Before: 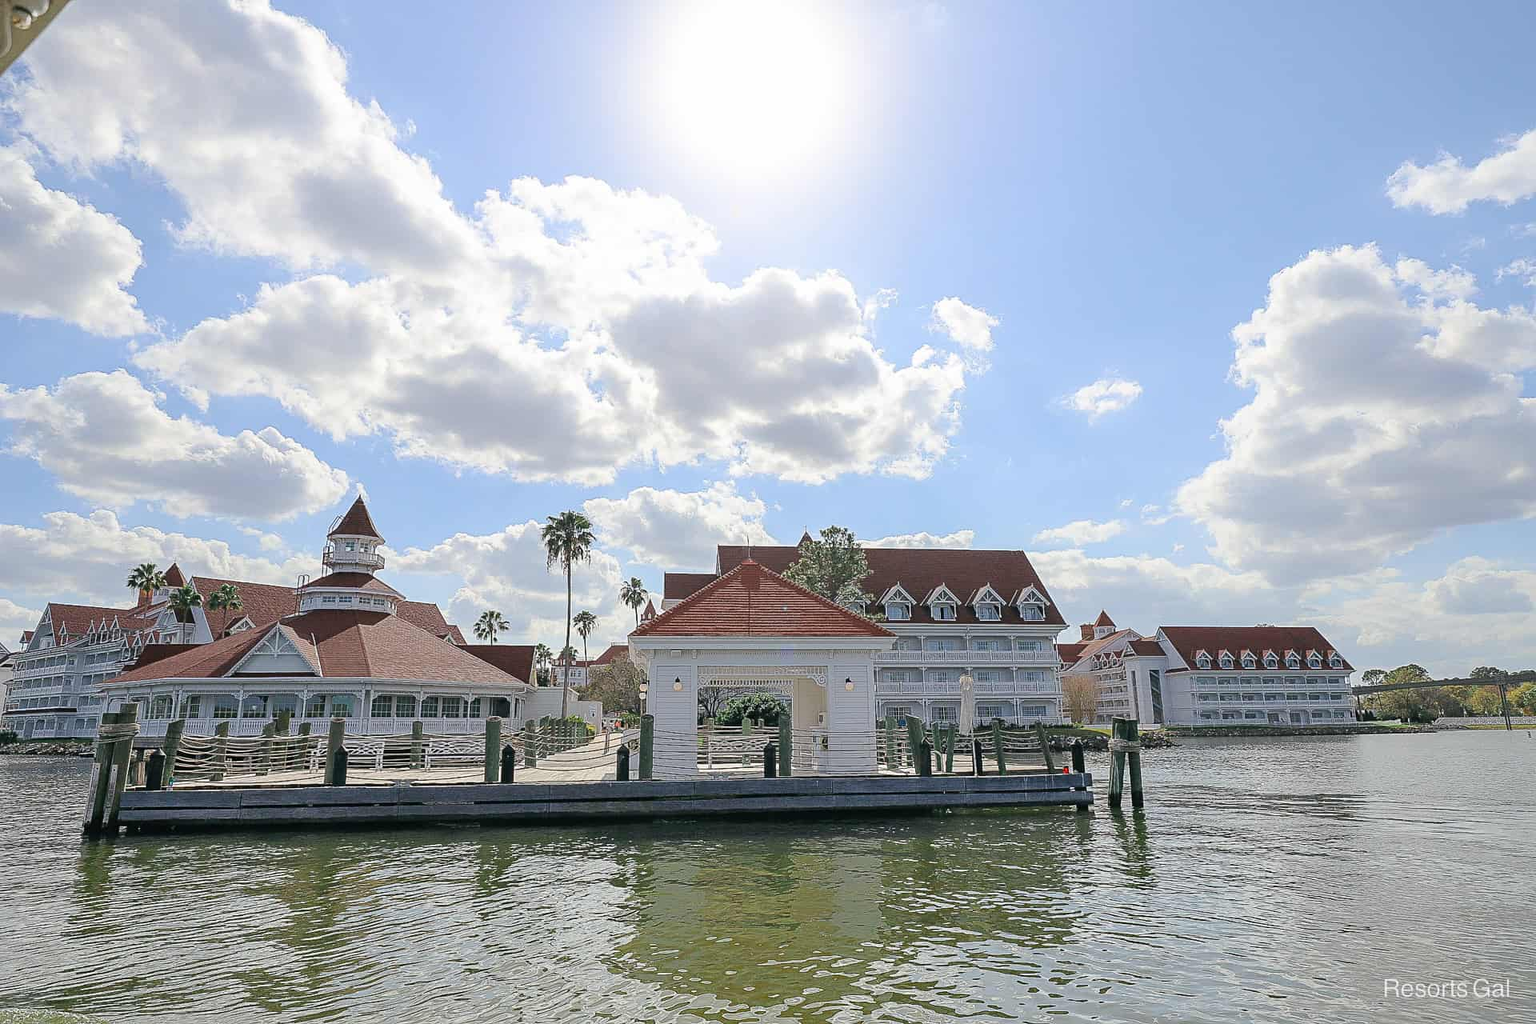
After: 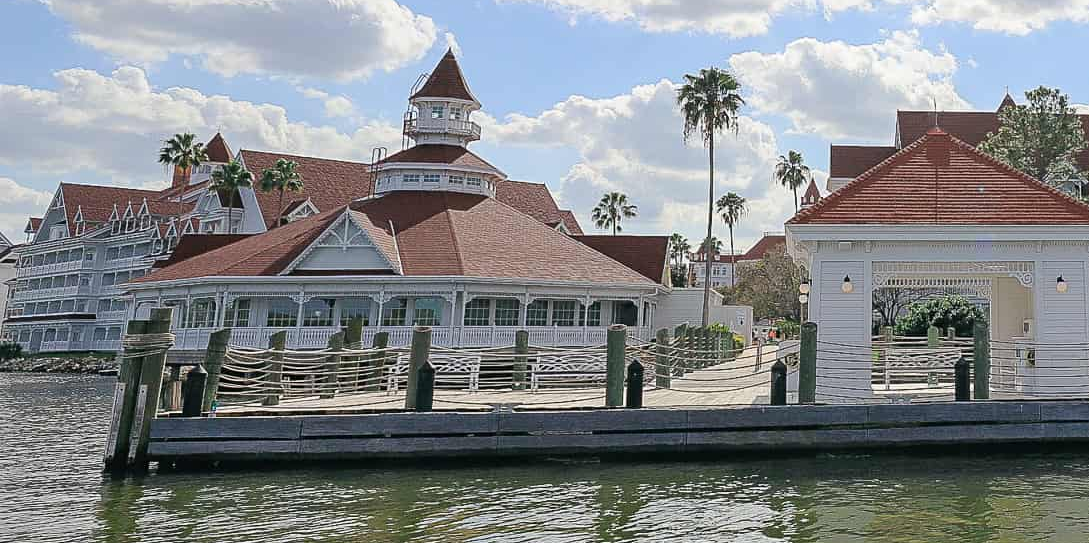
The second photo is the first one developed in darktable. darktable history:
crop: top 44.655%, right 43.273%, bottom 12.862%
